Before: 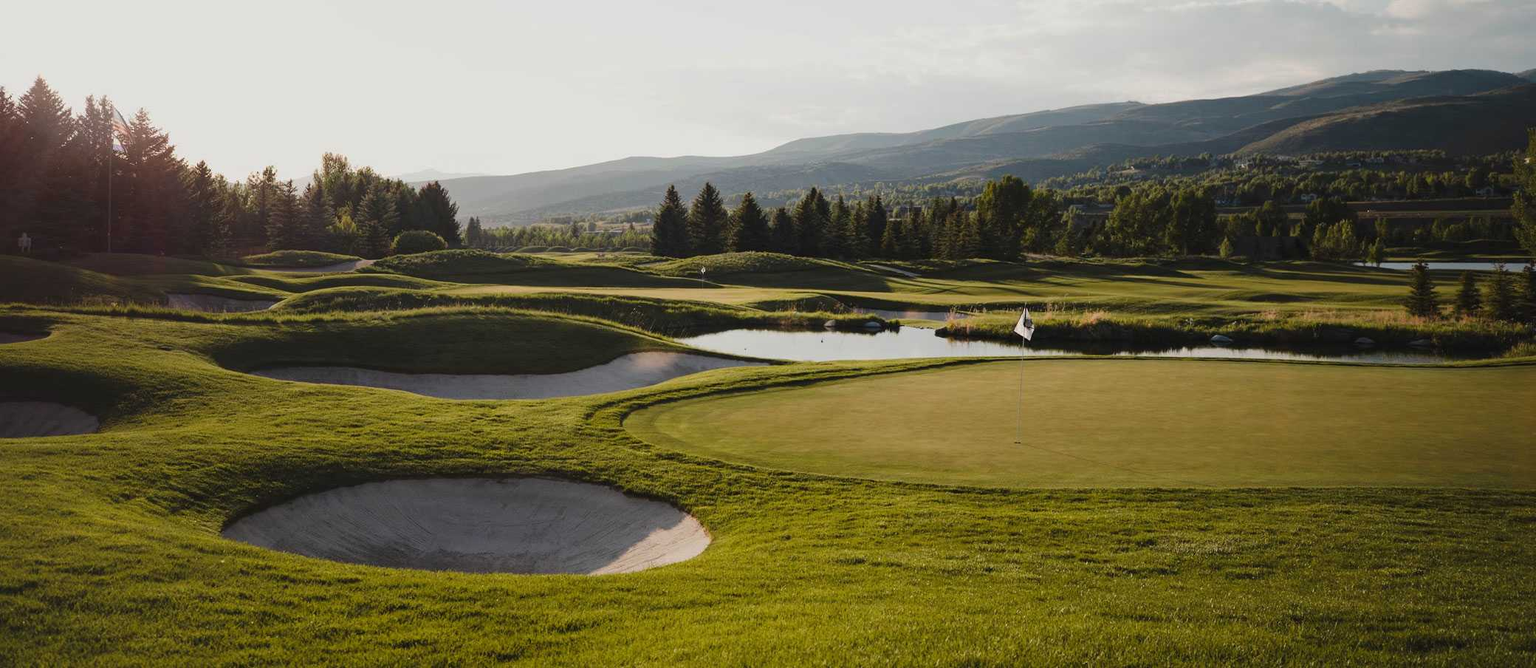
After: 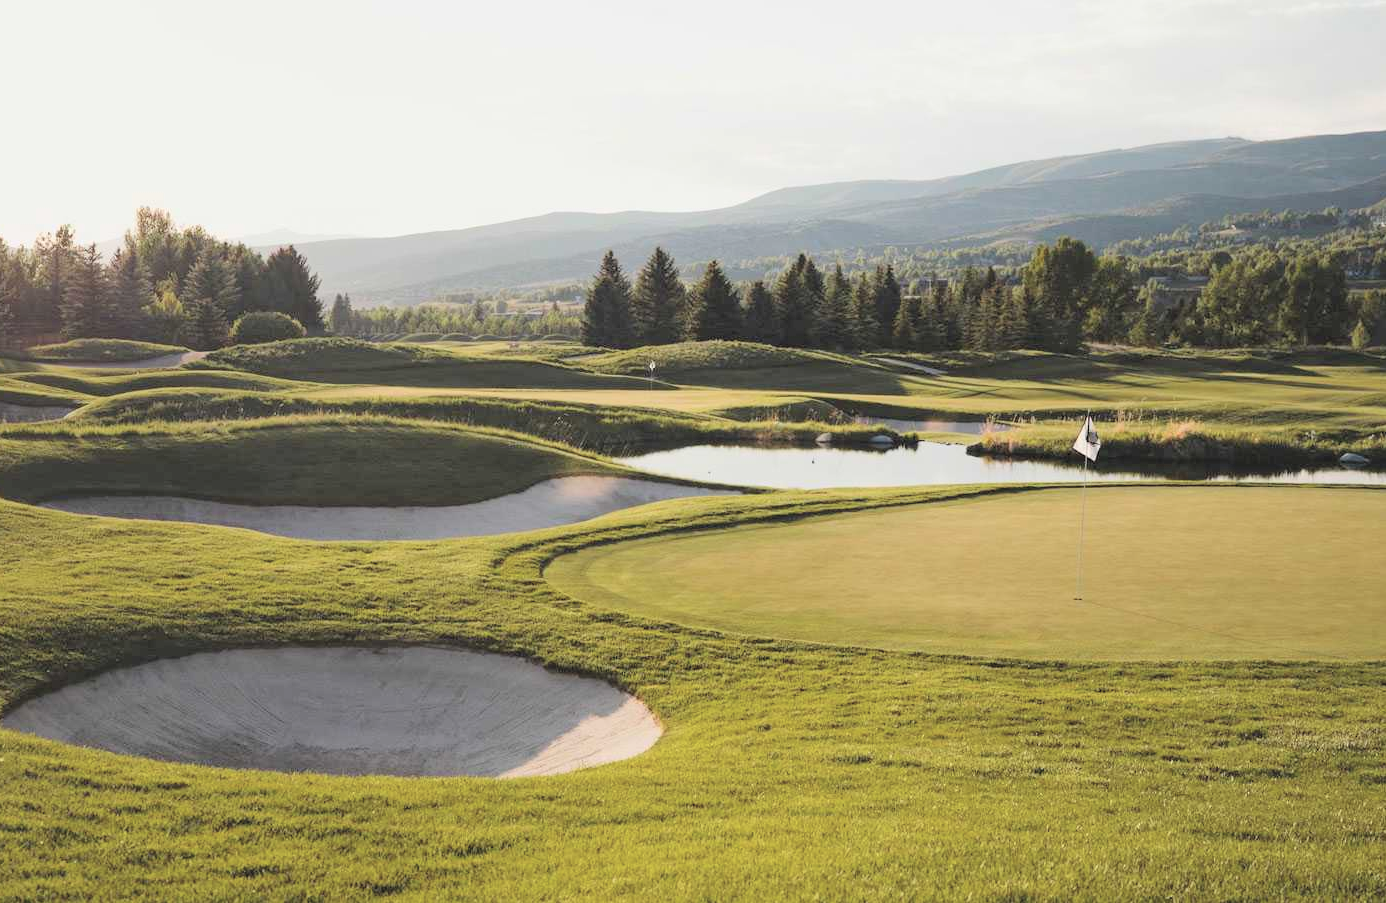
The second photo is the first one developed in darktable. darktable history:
global tonemap: drago (0.7, 100)
crop and rotate: left 14.436%, right 18.898%
